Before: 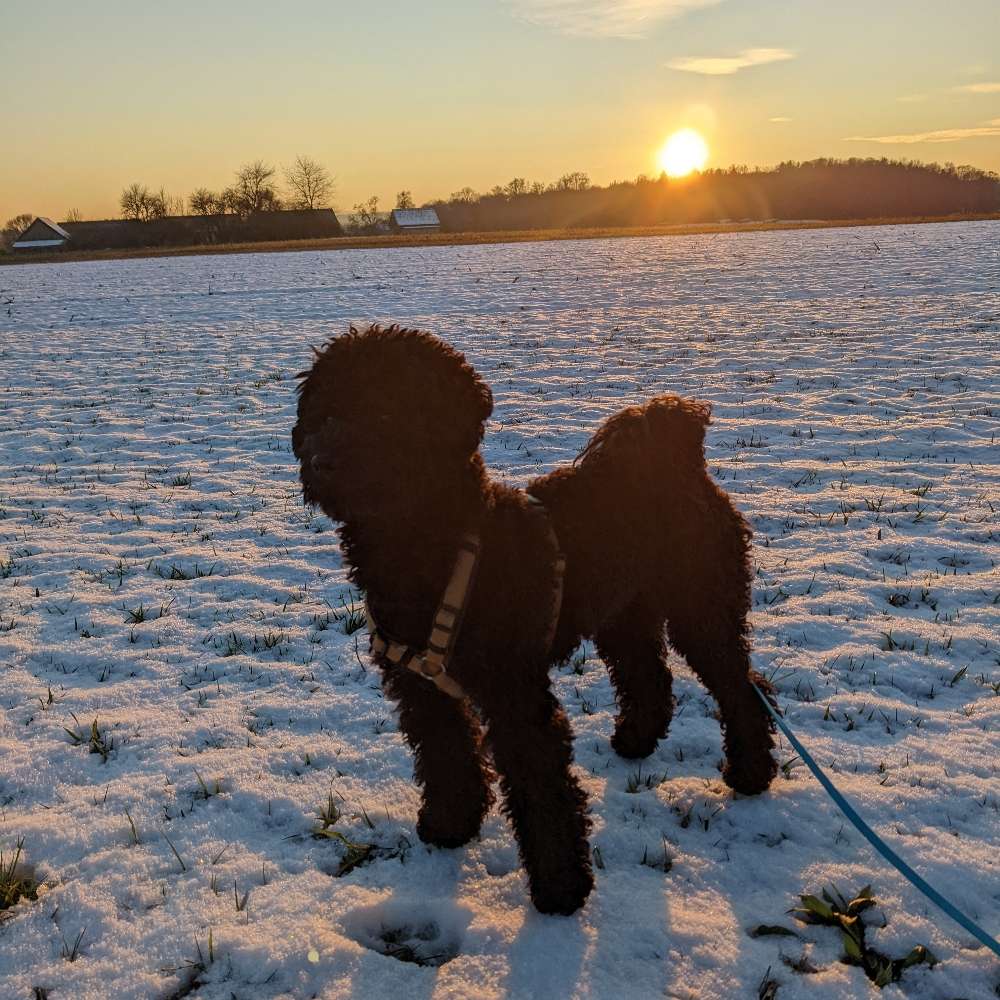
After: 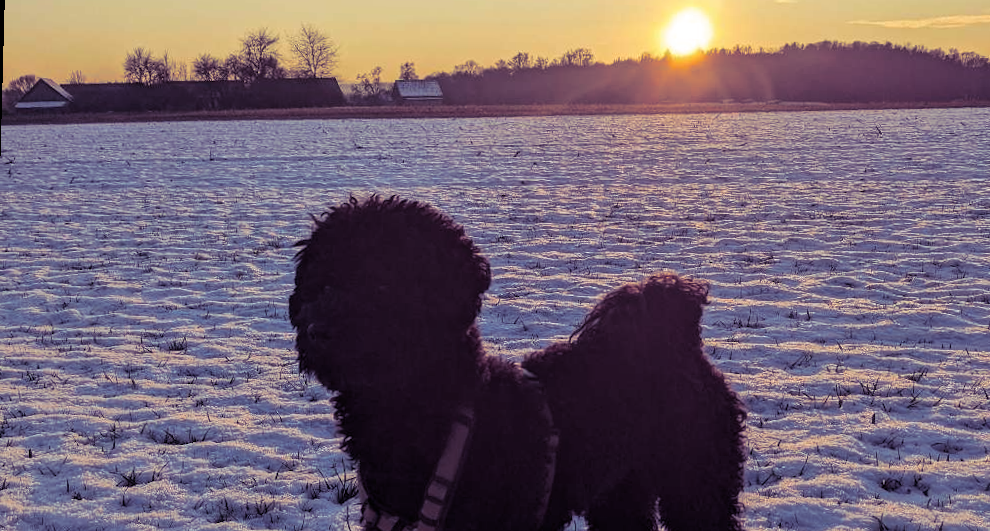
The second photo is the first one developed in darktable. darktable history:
rotate and perspective: rotation 1.57°, crop left 0.018, crop right 0.982, crop top 0.039, crop bottom 0.961
split-toning: shadows › hue 255.6°, shadows › saturation 0.66, highlights › hue 43.2°, highlights › saturation 0.68, balance -50.1
exposure: compensate highlight preservation false
crop and rotate: top 10.605%, bottom 33.274%
